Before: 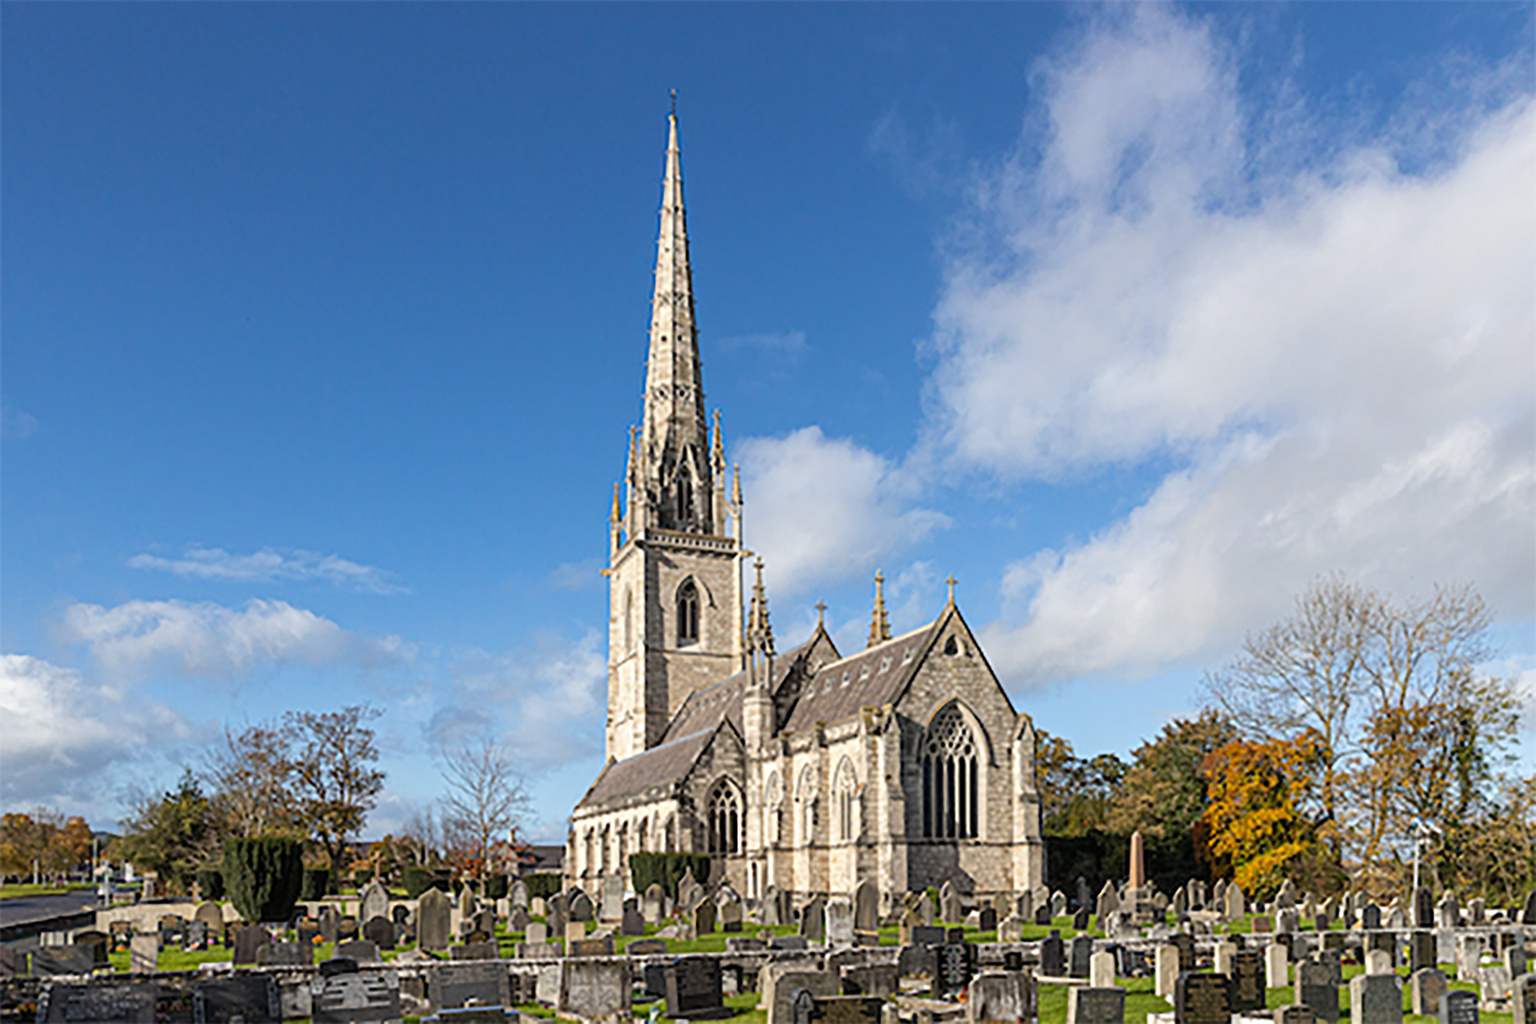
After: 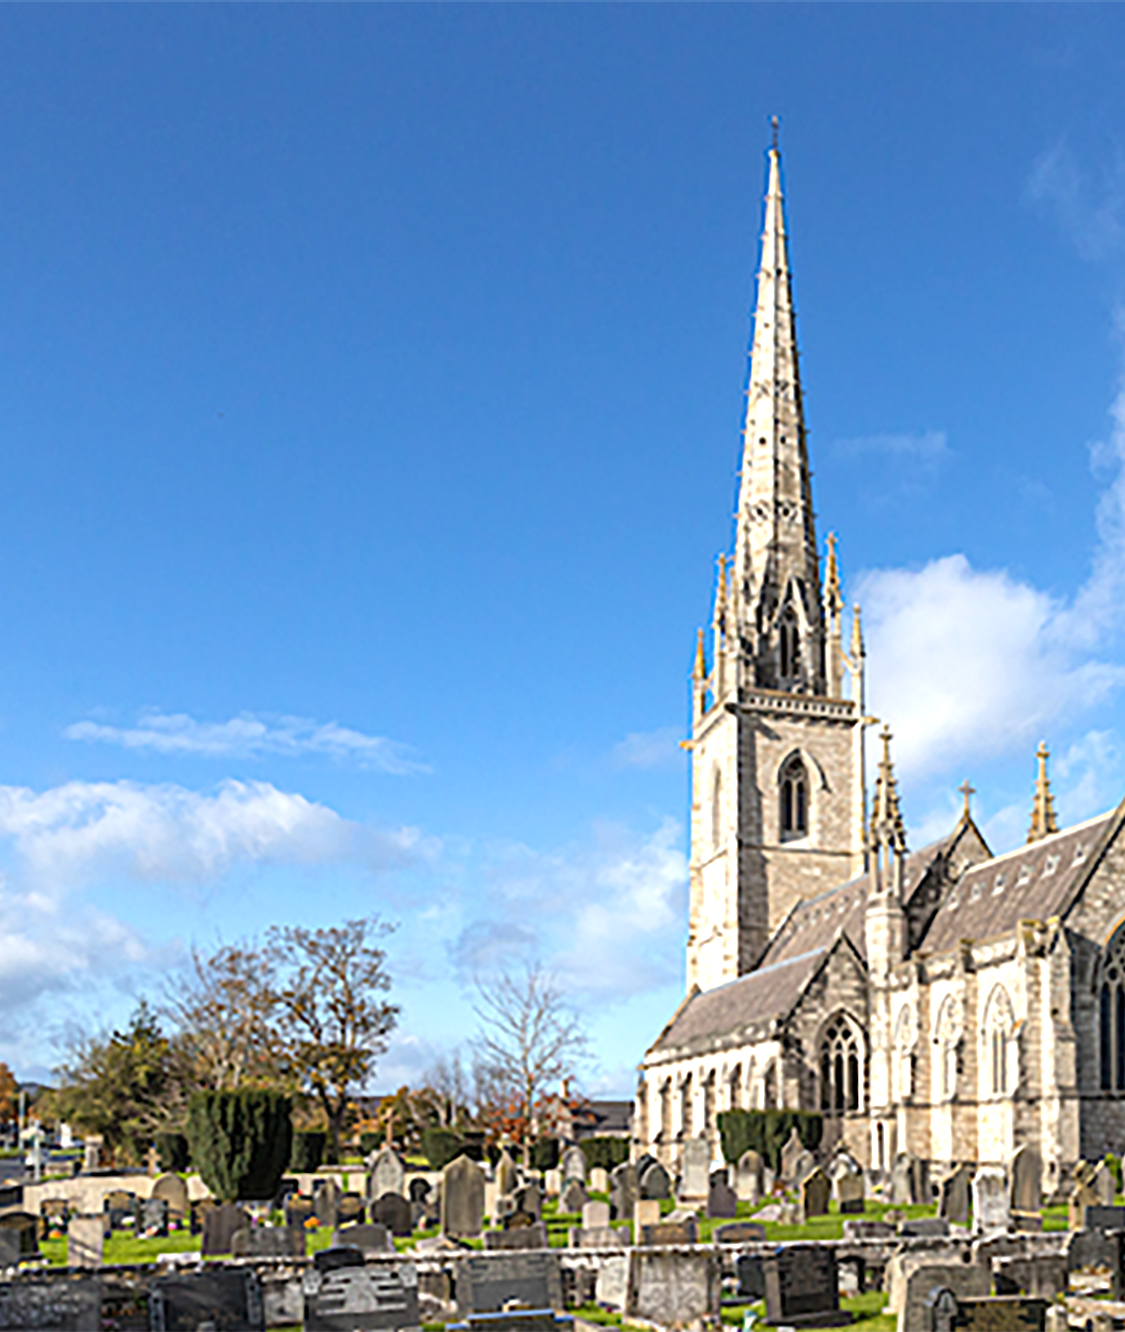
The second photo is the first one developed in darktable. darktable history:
exposure: exposure 0.574 EV, compensate highlight preservation false
crop: left 5.114%, right 38.589%
